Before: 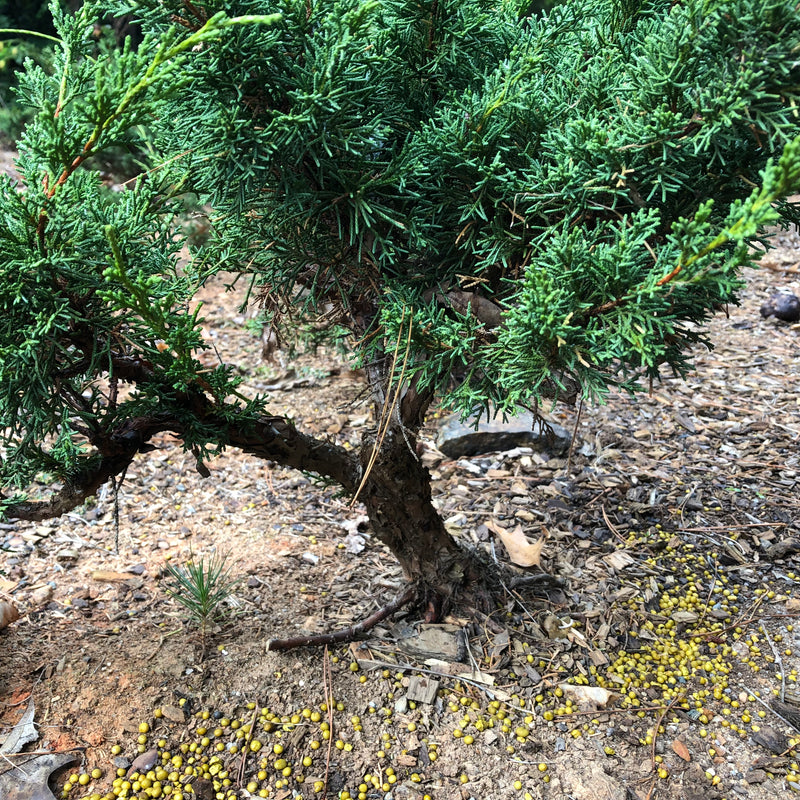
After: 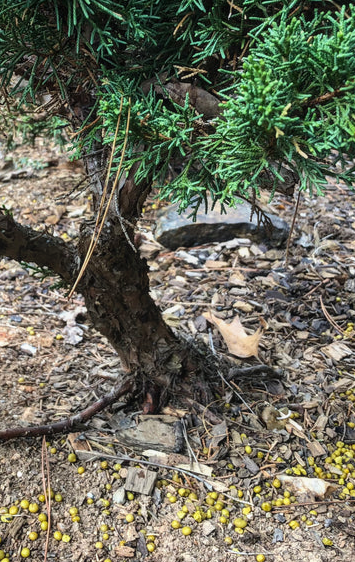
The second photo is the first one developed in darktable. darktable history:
local contrast: detail 109%
crop: left 35.29%, top 26.246%, right 20.229%, bottom 3.41%
